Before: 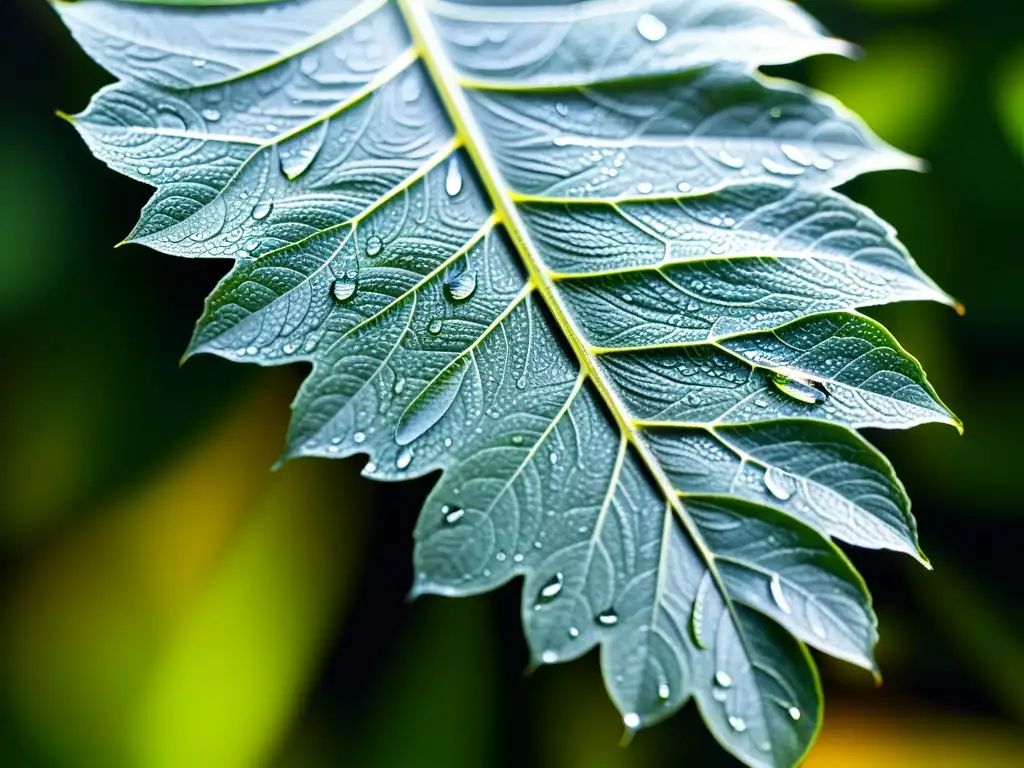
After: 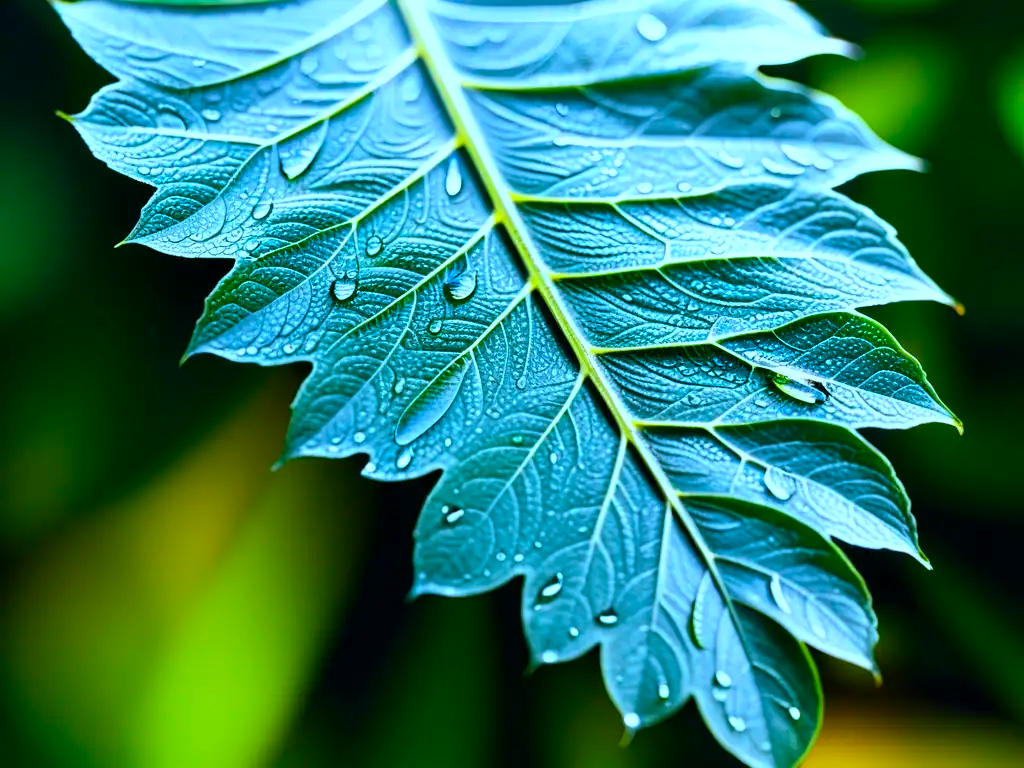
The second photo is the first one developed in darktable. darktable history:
color balance rgb: shadows lift › chroma 11.71%, shadows lift › hue 133.46°, highlights gain › chroma 4%, highlights gain › hue 200.2°, perceptual saturation grading › global saturation 18.05%
color calibration: output R [1.063, -0.012, -0.003, 0], output B [-0.079, 0.047, 1, 0], illuminant custom, x 0.389, y 0.387, temperature 3838.64 K
